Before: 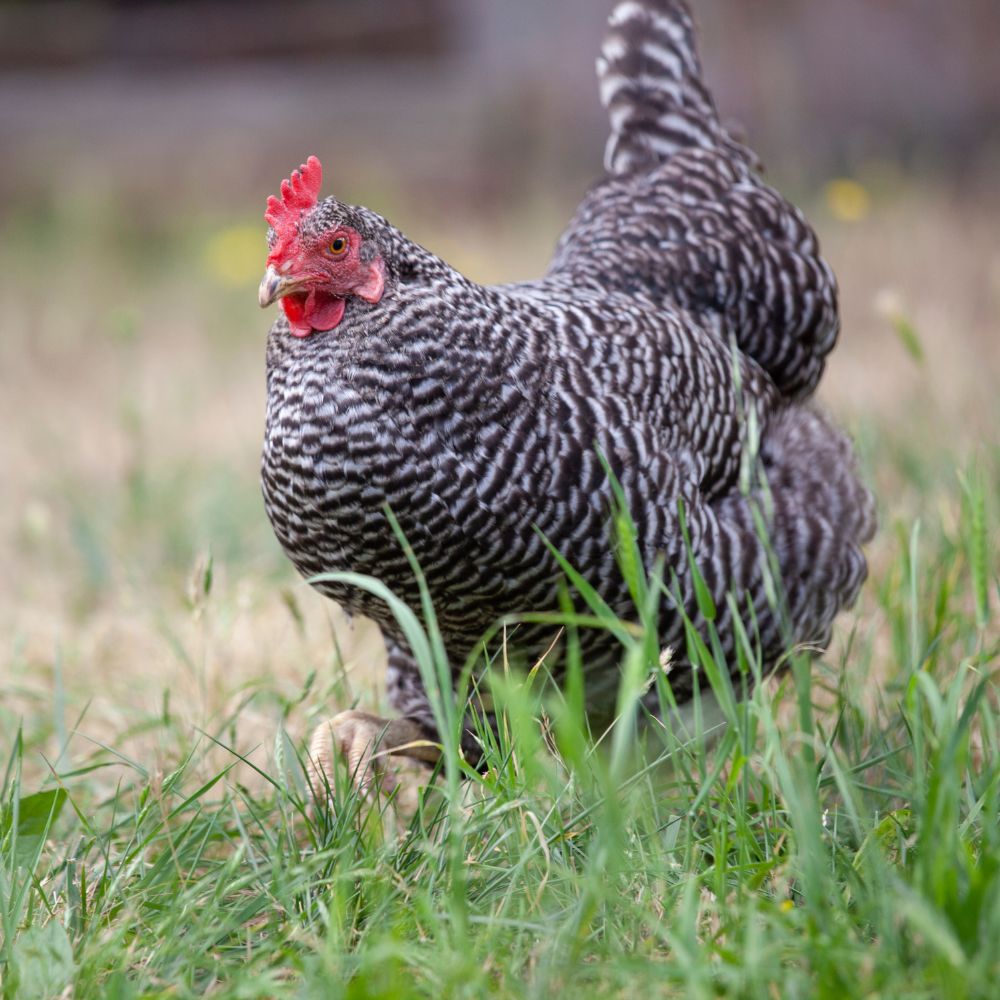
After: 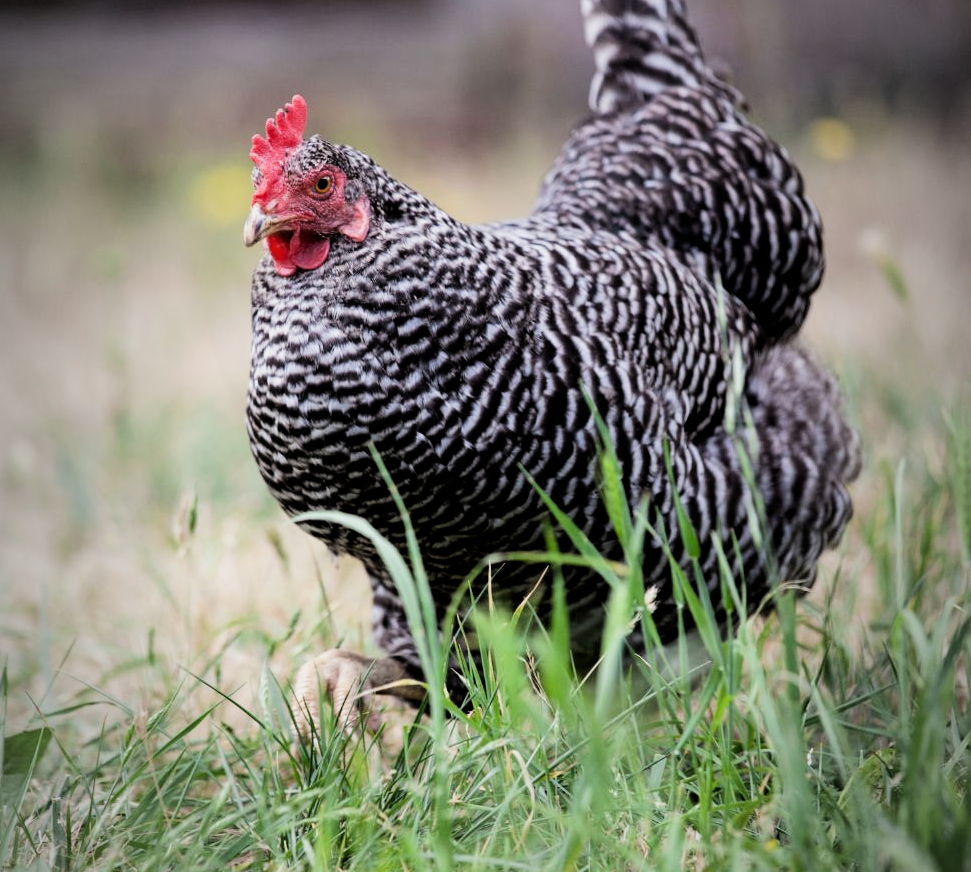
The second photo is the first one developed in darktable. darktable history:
crop: left 1.507%, top 6.147%, right 1.379%, bottom 6.637%
vignetting: fall-off start 97%, fall-off radius 100%, width/height ratio 0.609, unbound false
filmic rgb: black relative exposure -5 EV, white relative exposure 3.5 EV, hardness 3.19, contrast 1.4, highlights saturation mix -50%
color balance rgb: shadows lift › luminance -10%, highlights gain › luminance 10%, saturation formula JzAzBz (2021)
